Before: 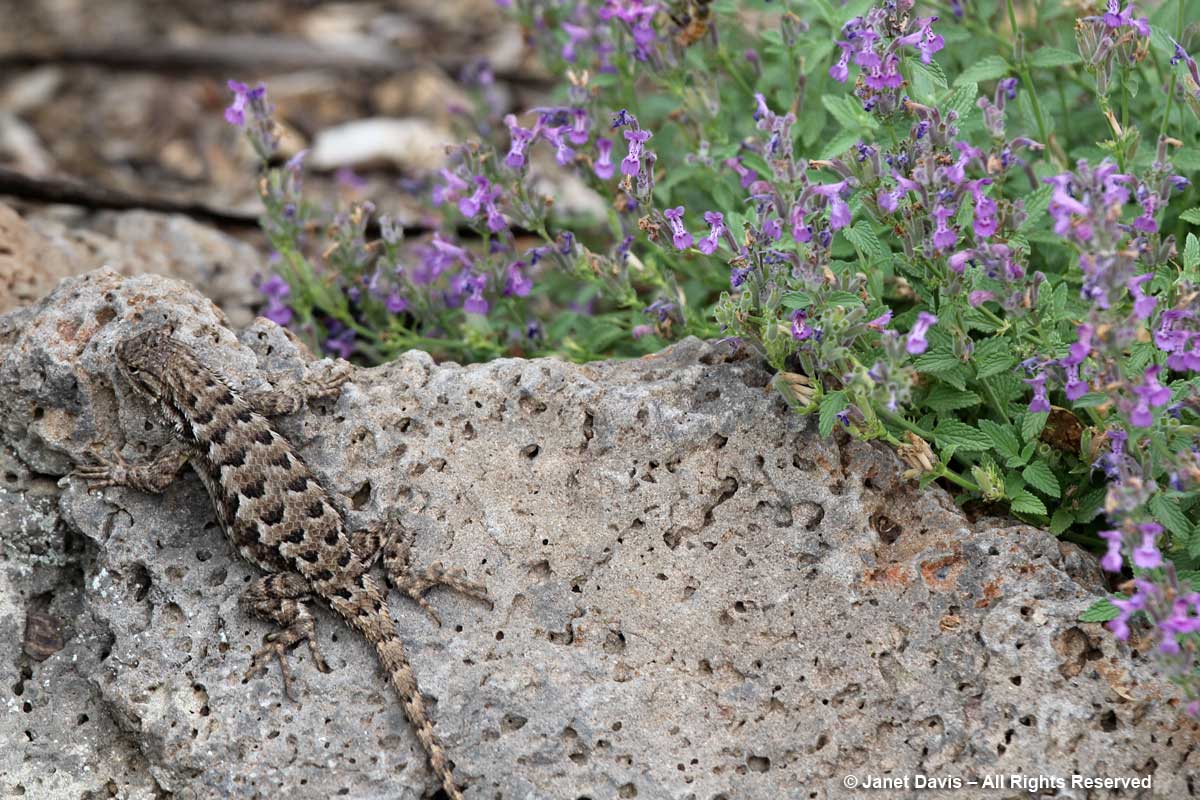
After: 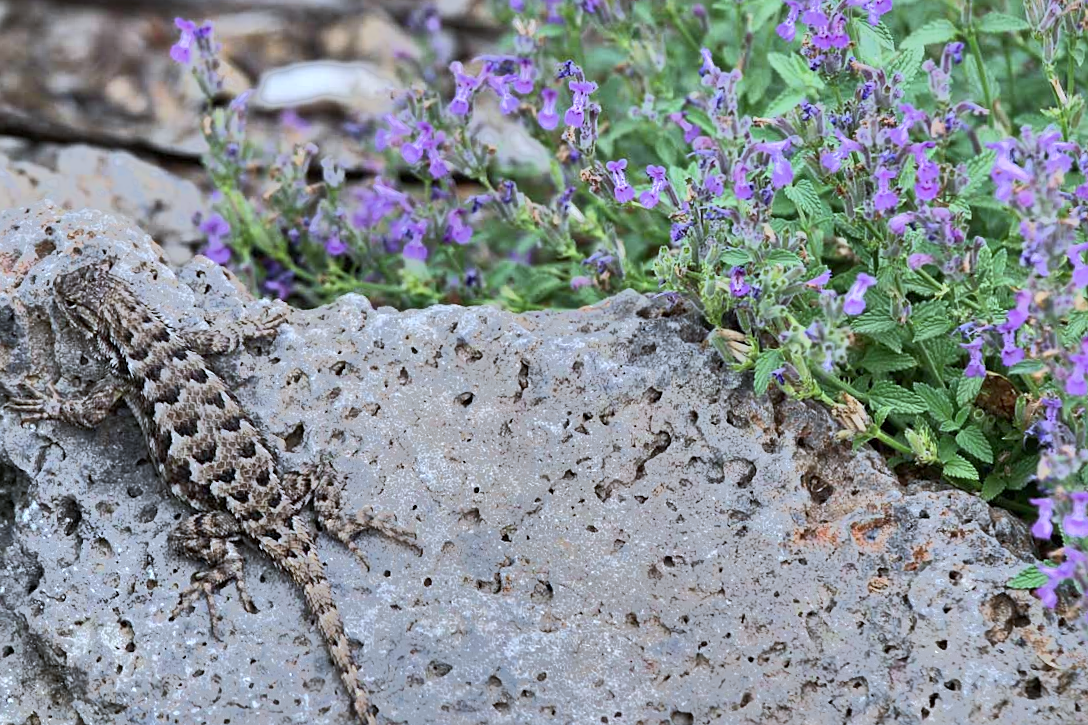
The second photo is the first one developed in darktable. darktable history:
crop and rotate: angle -1.96°, left 3.097%, top 4.154%, right 1.586%, bottom 0.529%
white balance: red 0.931, blue 1.11
exposure: black level correction 0, exposure 0.5 EV, compensate exposure bias true, compensate highlight preservation false
rotate and perspective: automatic cropping original format, crop left 0, crop top 0
tone equalizer: -7 EV -0.63 EV, -6 EV 1 EV, -5 EV -0.45 EV, -4 EV 0.43 EV, -3 EV 0.41 EV, -2 EV 0.15 EV, -1 EV -0.15 EV, +0 EV -0.39 EV, smoothing diameter 25%, edges refinement/feathering 10, preserve details guided filter
sharpen: amount 0.2
shadows and highlights: shadows 40, highlights -54, highlights color adjustment 46%, low approximation 0.01, soften with gaussian
